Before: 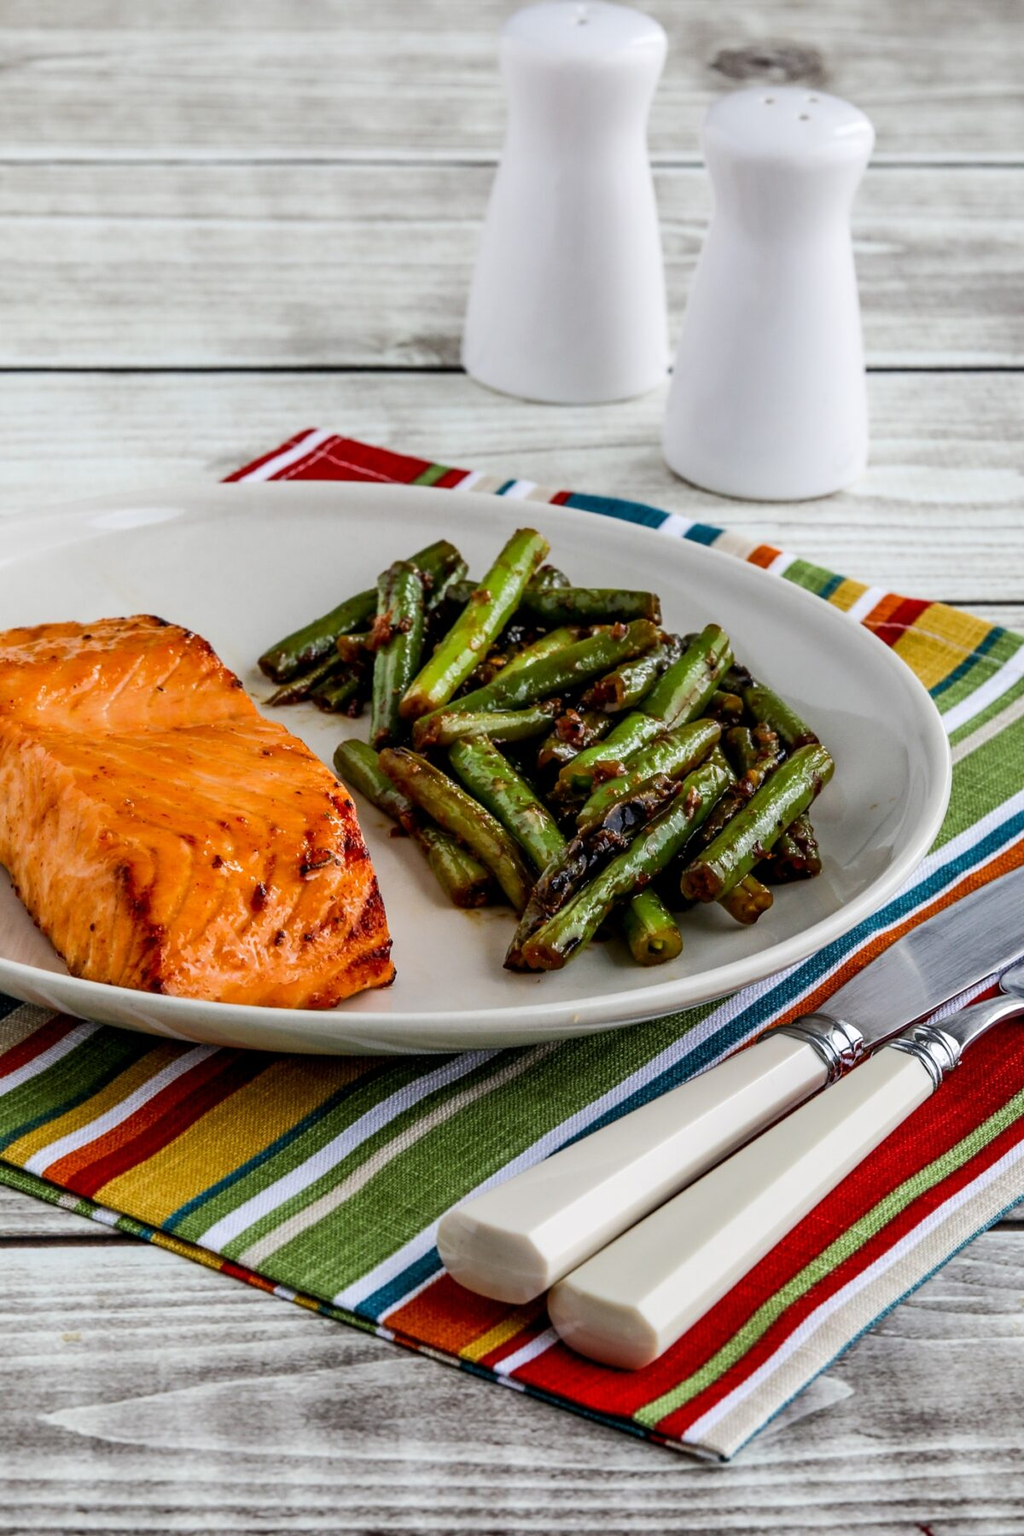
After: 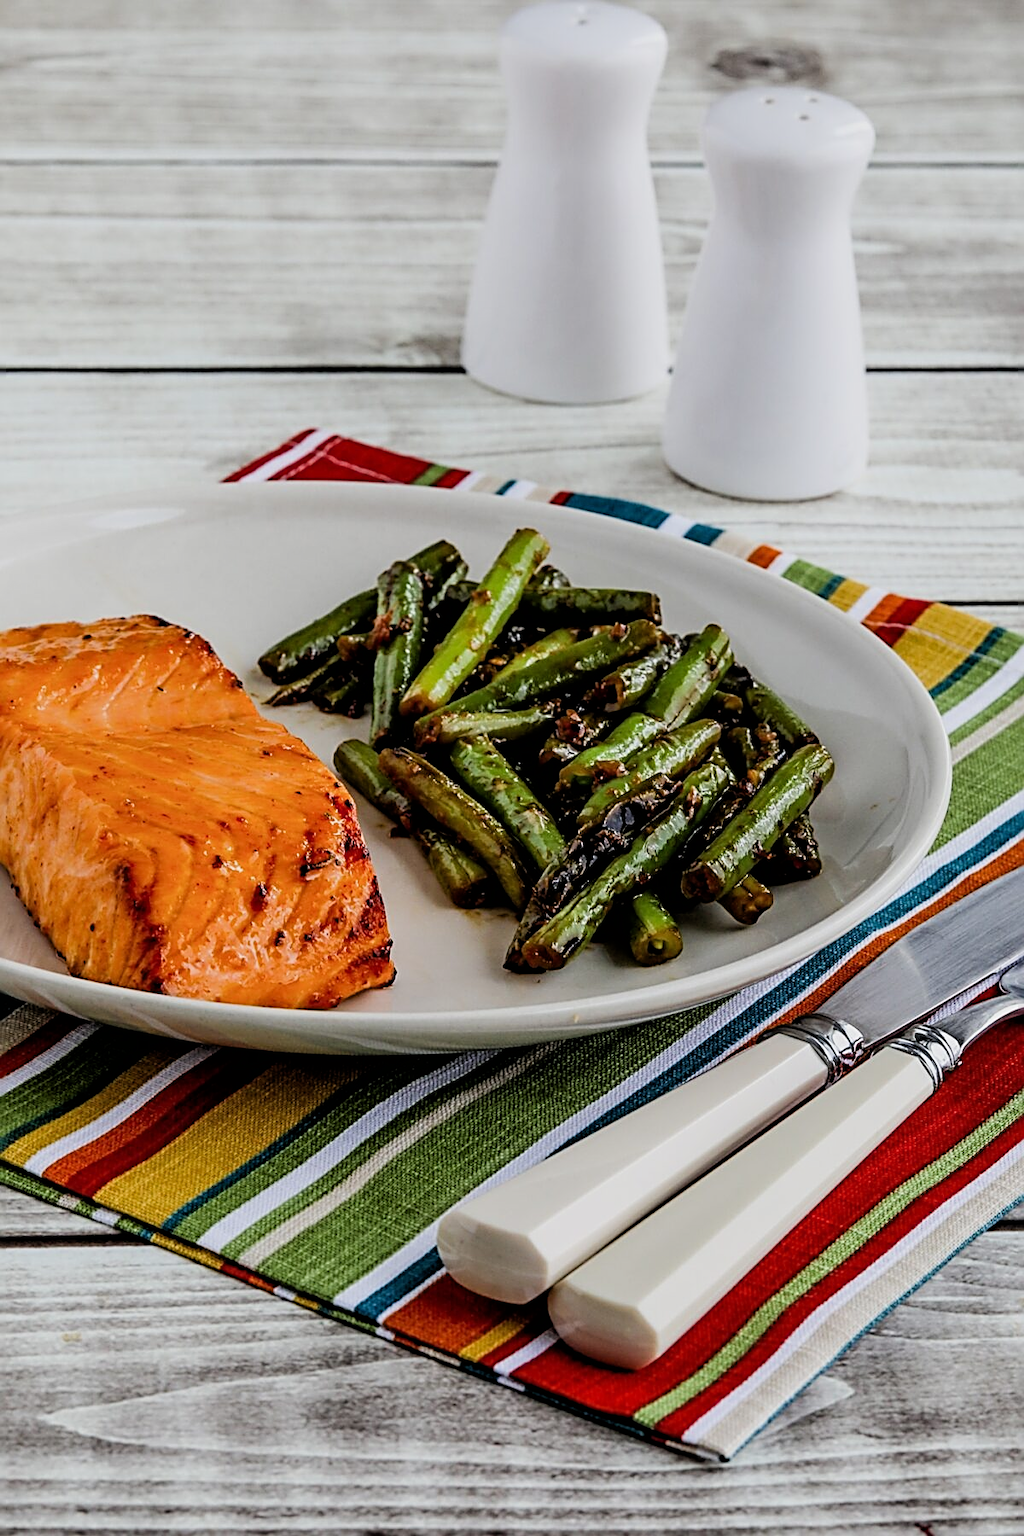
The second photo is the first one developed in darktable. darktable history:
sharpen: radius 2.584, amount 0.688
filmic rgb: black relative exposure -5.83 EV, white relative exposure 3.4 EV, hardness 3.68
